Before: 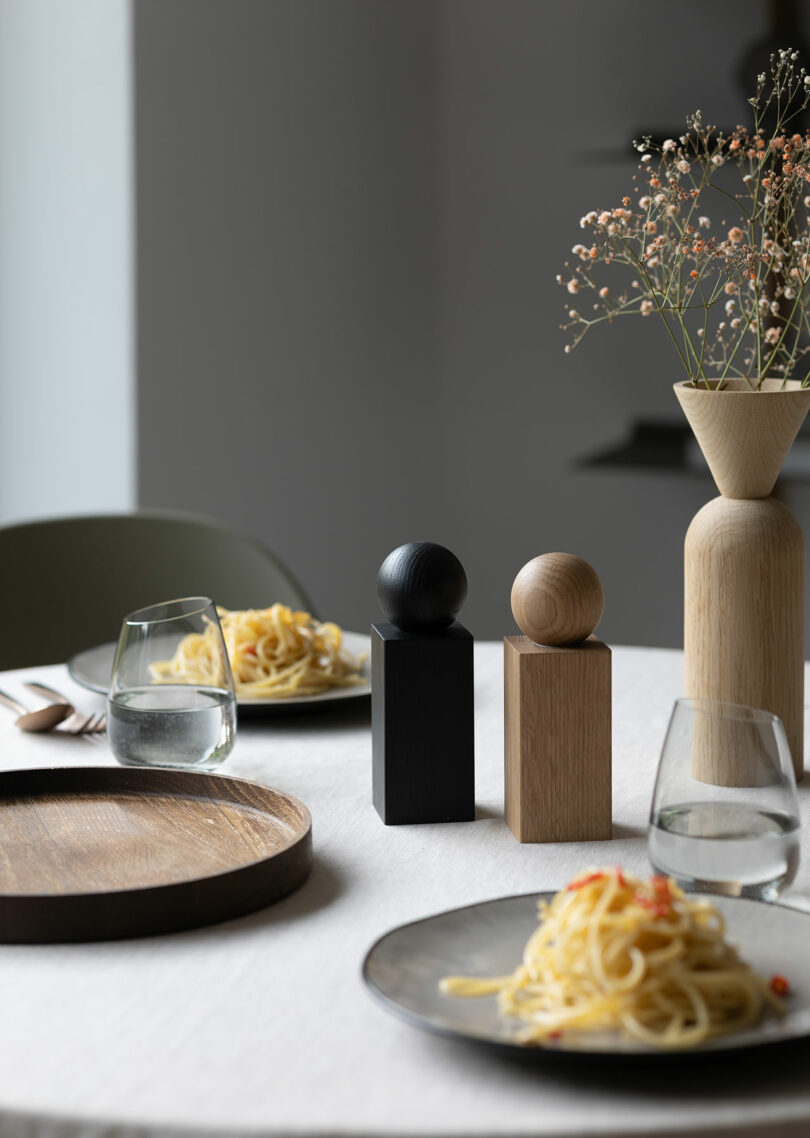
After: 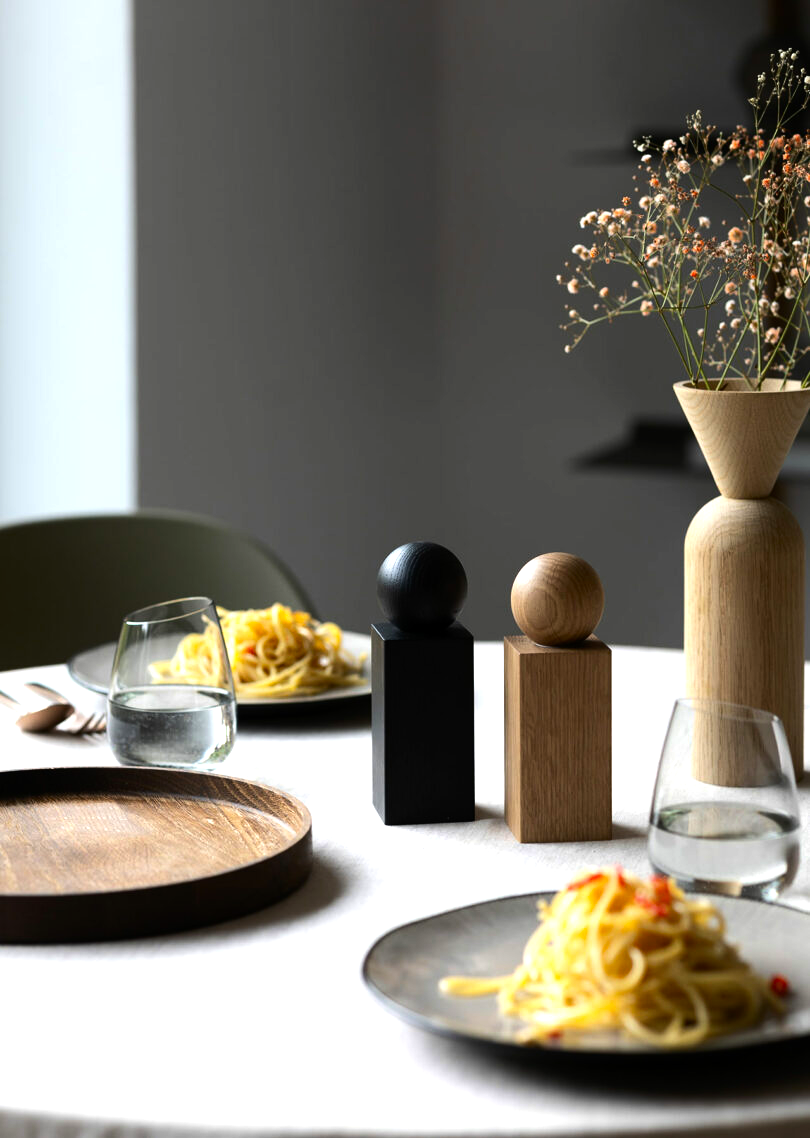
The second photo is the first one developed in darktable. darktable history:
tone equalizer: -8 EV -0.75 EV, -7 EV -0.7 EV, -6 EV -0.6 EV, -5 EV -0.4 EV, -3 EV 0.4 EV, -2 EV 0.6 EV, -1 EV 0.7 EV, +0 EV 0.75 EV, edges refinement/feathering 500, mask exposure compensation -1.57 EV, preserve details no
contrast brightness saturation: brightness -0.02, saturation 0.35
